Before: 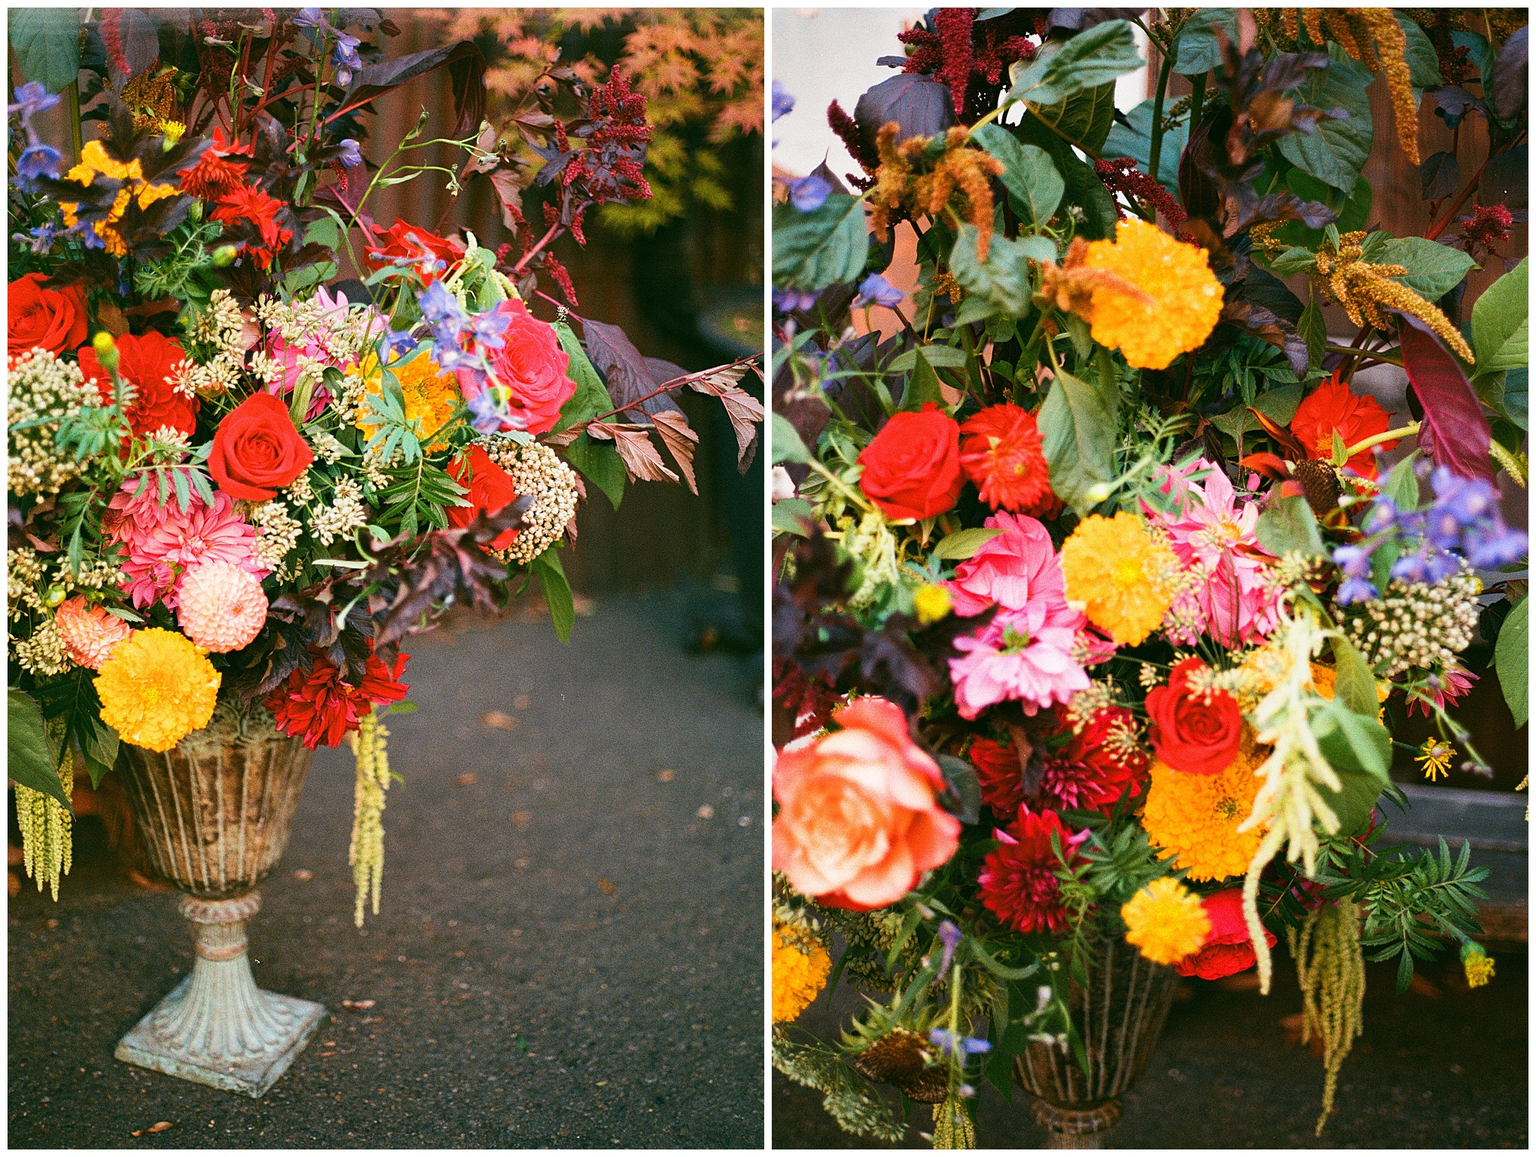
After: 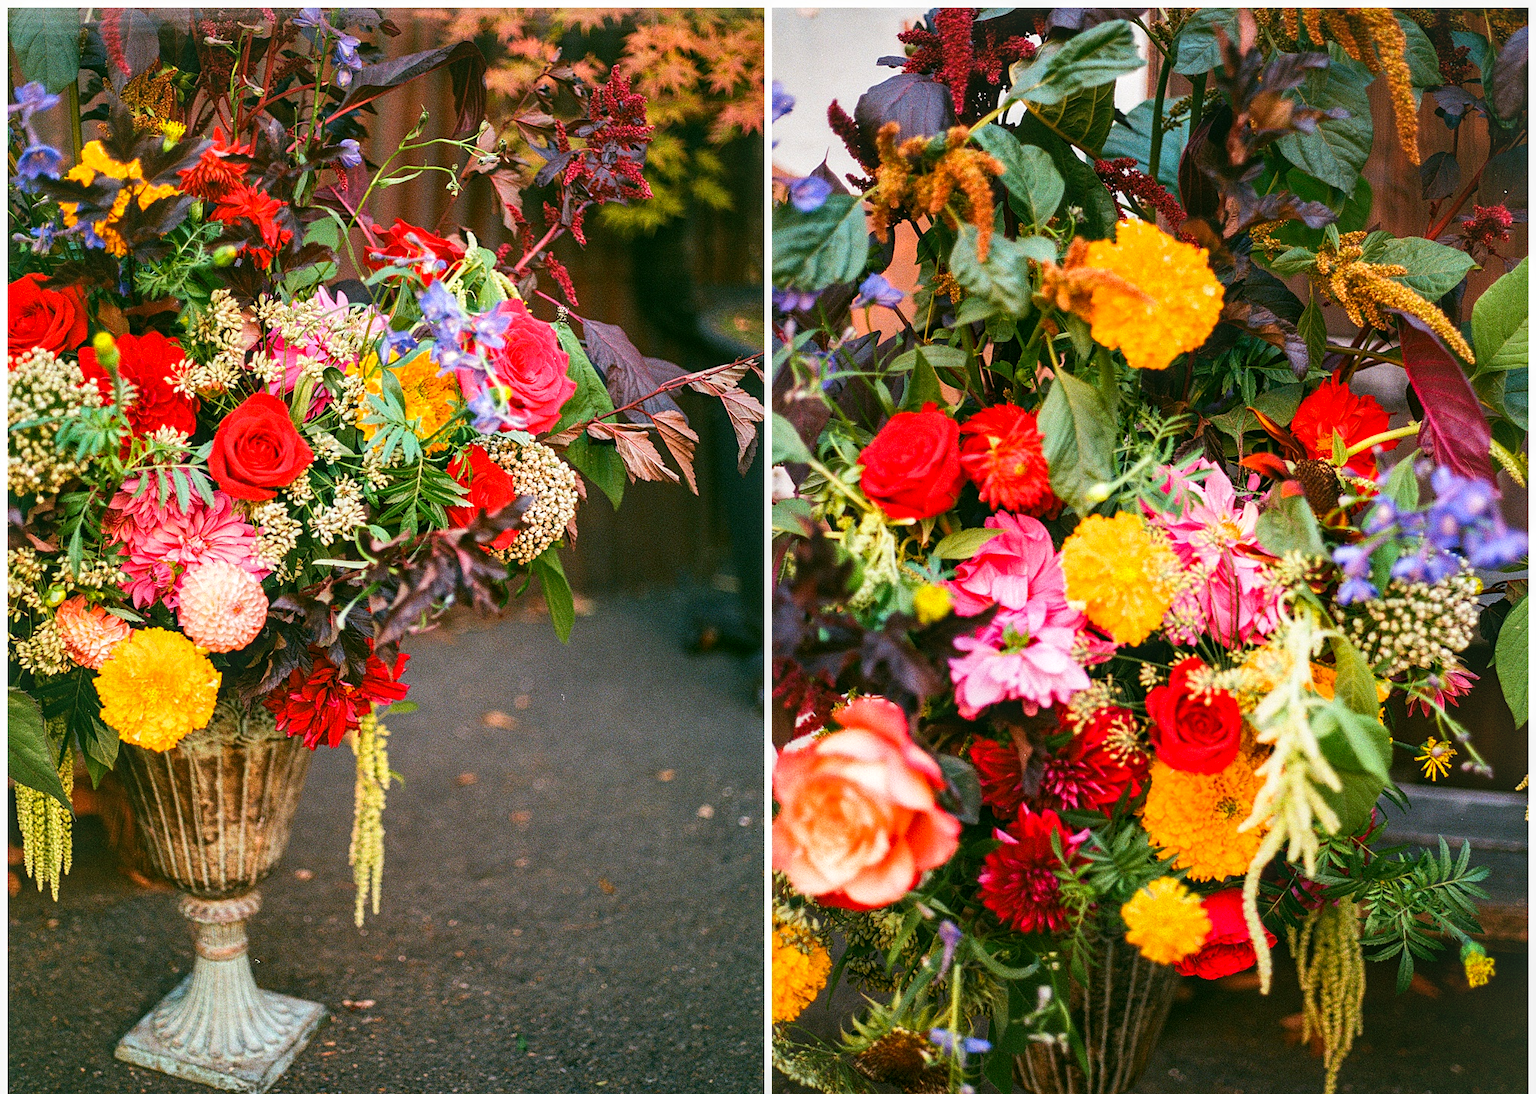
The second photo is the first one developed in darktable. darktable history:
crop and rotate: top 0.011%, bottom 5.269%
contrast brightness saturation: contrast 0.04, saturation 0.151
tone equalizer: edges refinement/feathering 500, mask exposure compensation -1.57 EV, preserve details no
local contrast: on, module defaults
